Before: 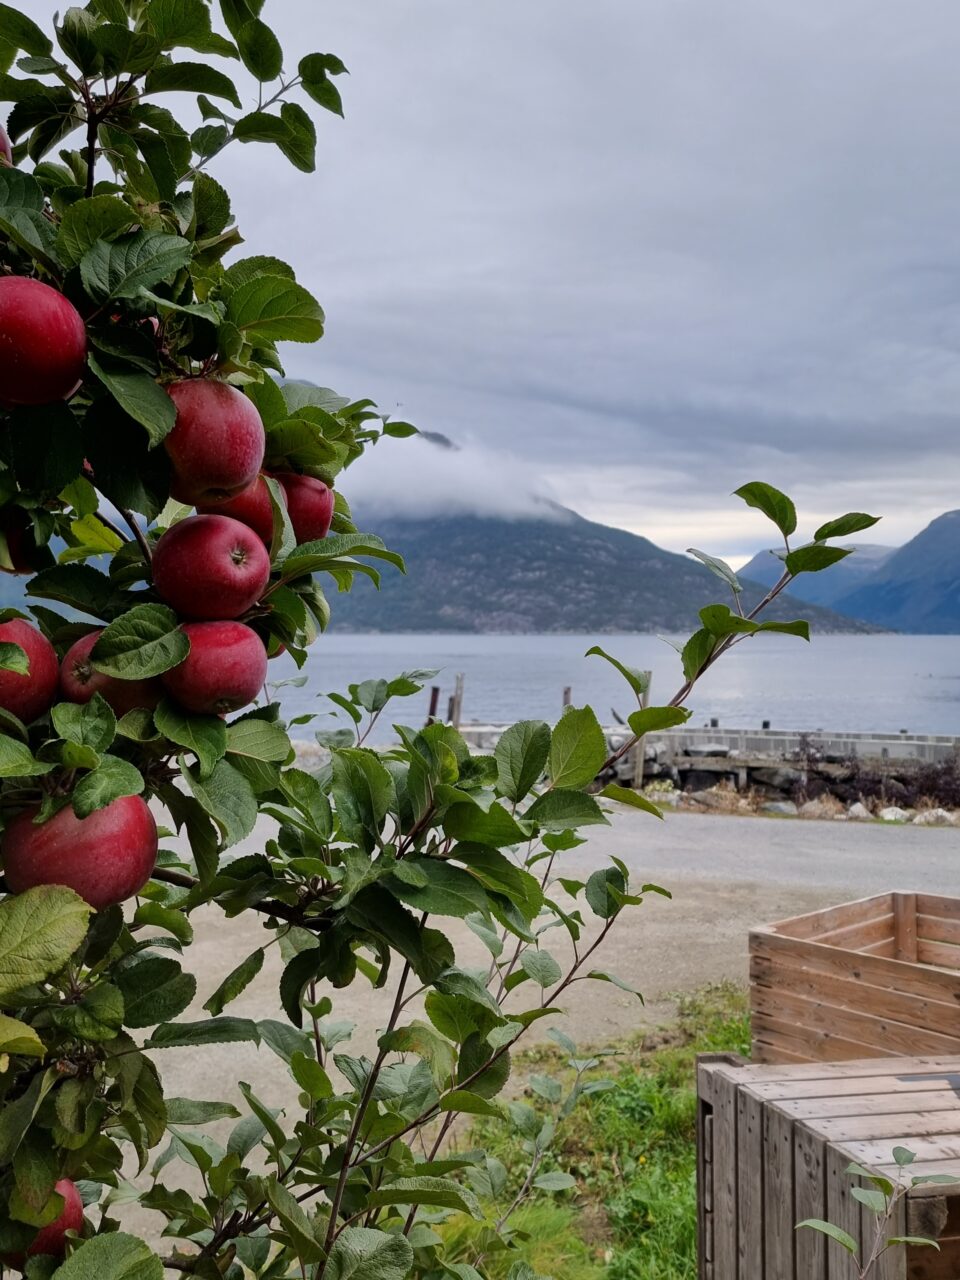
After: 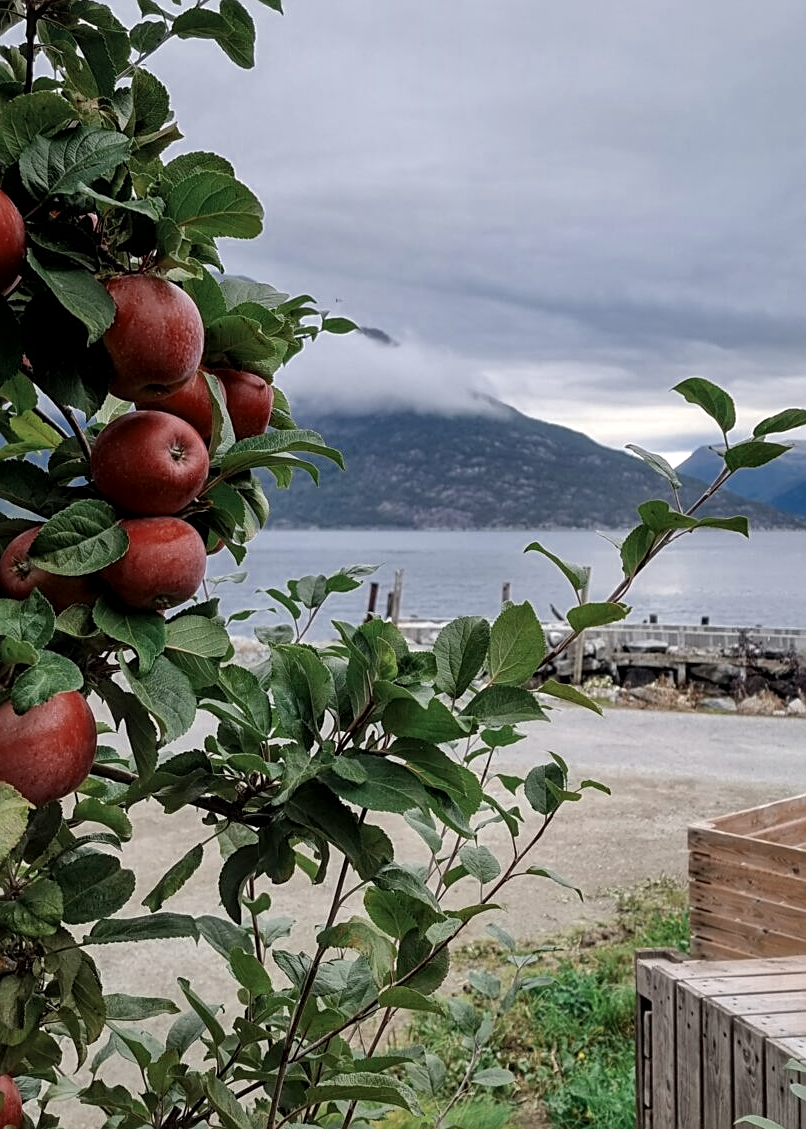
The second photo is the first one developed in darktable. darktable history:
local contrast: on, module defaults
exposure: exposure 0.2 EV, compensate highlight preservation false
color zones: curves: ch0 [(0, 0.5) (0.125, 0.4) (0.25, 0.5) (0.375, 0.4) (0.5, 0.4) (0.625, 0.35) (0.75, 0.35) (0.875, 0.5)]; ch1 [(0, 0.35) (0.125, 0.45) (0.25, 0.35) (0.375, 0.35) (0.5, 0.35) (0.625, 0.35) (0.75, 0.45) (0.875, 0.35)]; ch2 [(0, 0.6) (0.125, 0.5) (0.25, 0.5) (0.375, 0.6) (0.5, 0.6) (0.625, 0.5) (0.75, 0.5) (0.875, 0.5)]
sharpen: on, module defaults
shadows and highlights: radius 93.07, shadows -14.46, white point adjustment 0.23, highlights 31.48, compress 48.23%, highlights color adjustment 52.79%, soften with gaussian
crop: left 6.446%, top 8.188%, right 9.538%, bottom 3.548%
tone equalizer: -8 EV -0.55 EV
